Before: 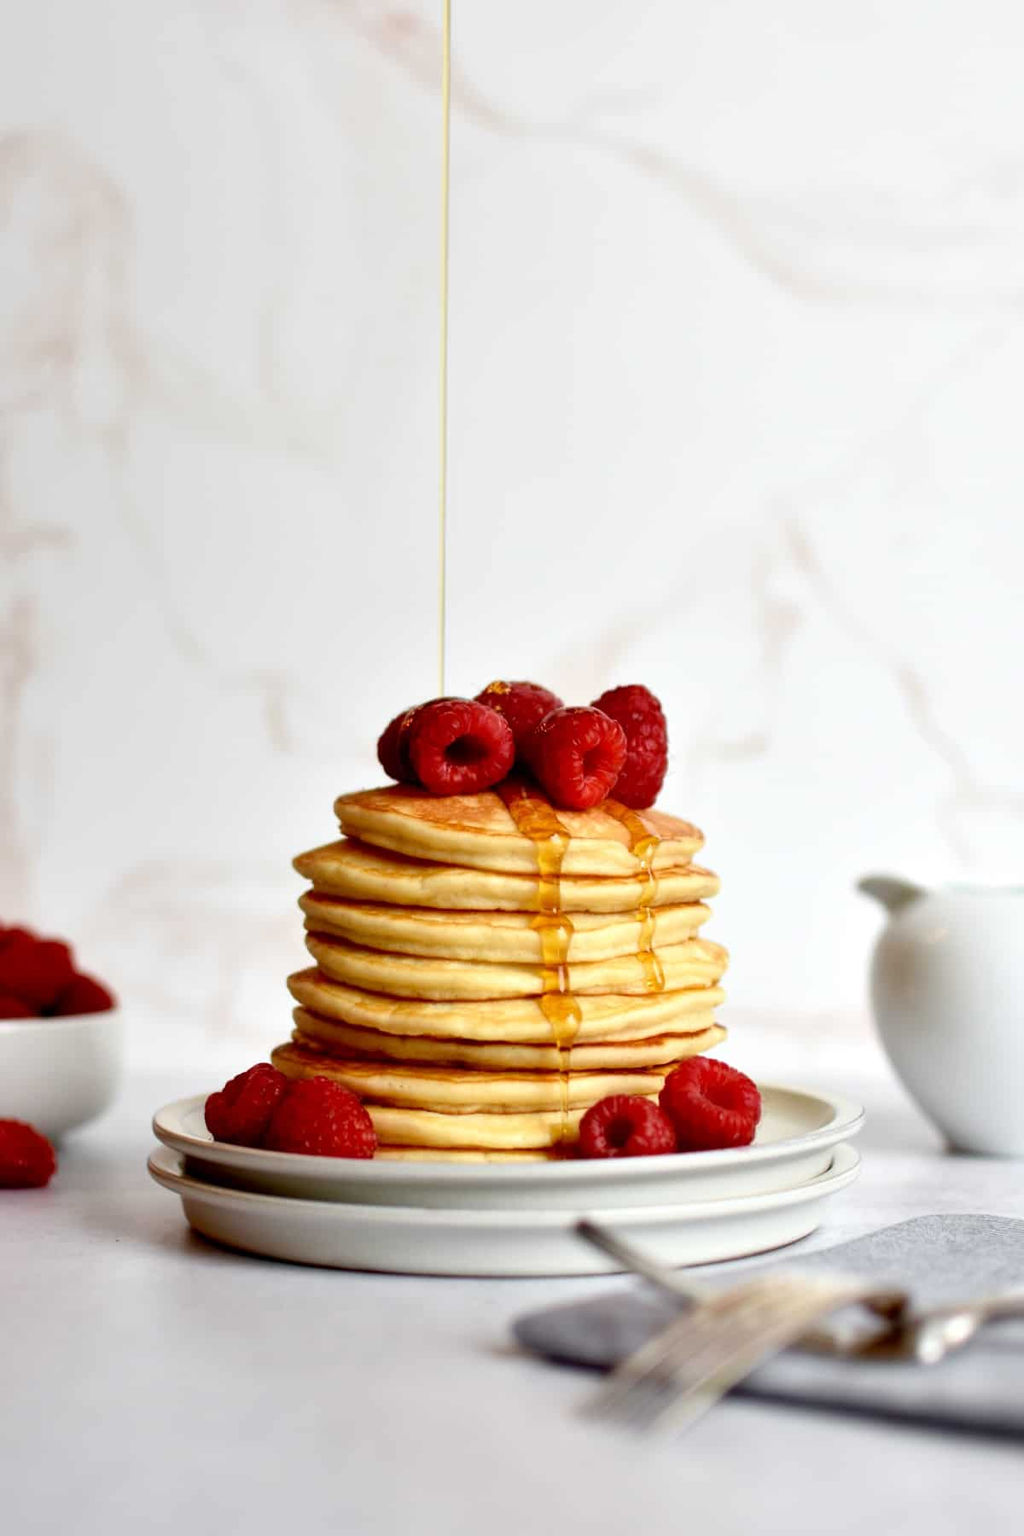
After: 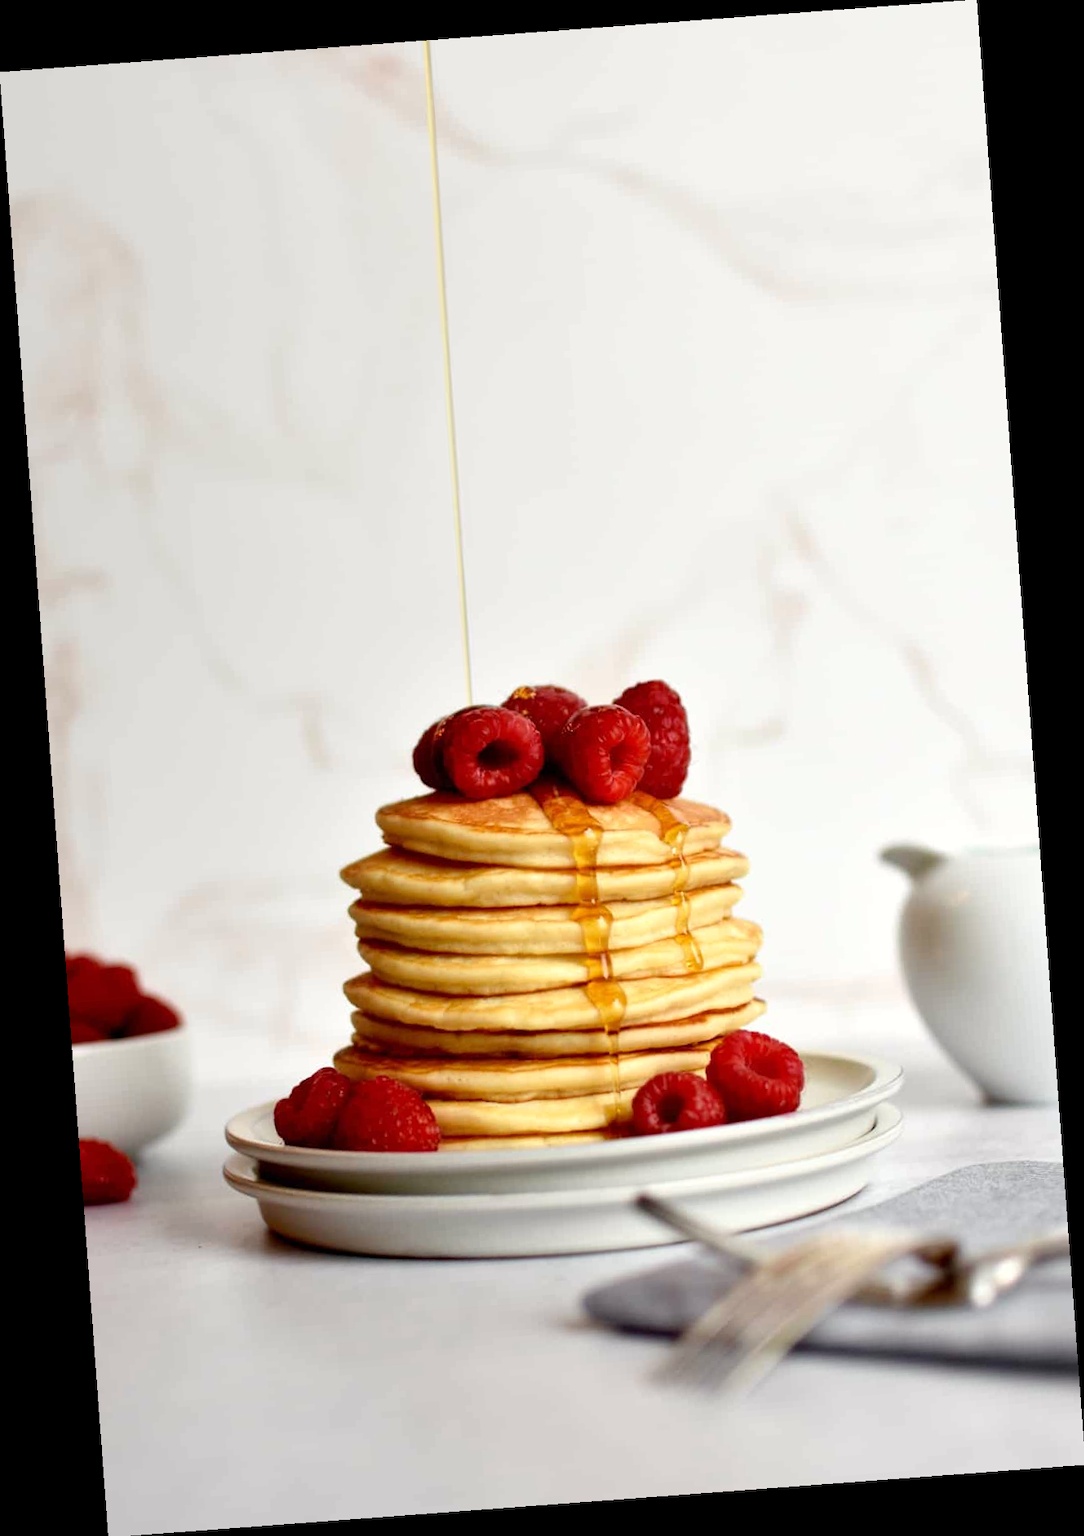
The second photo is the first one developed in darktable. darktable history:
rotate and perspective: rotation -4.25°, automatic cropping off
white balance: red 1.009, blue 0.985
